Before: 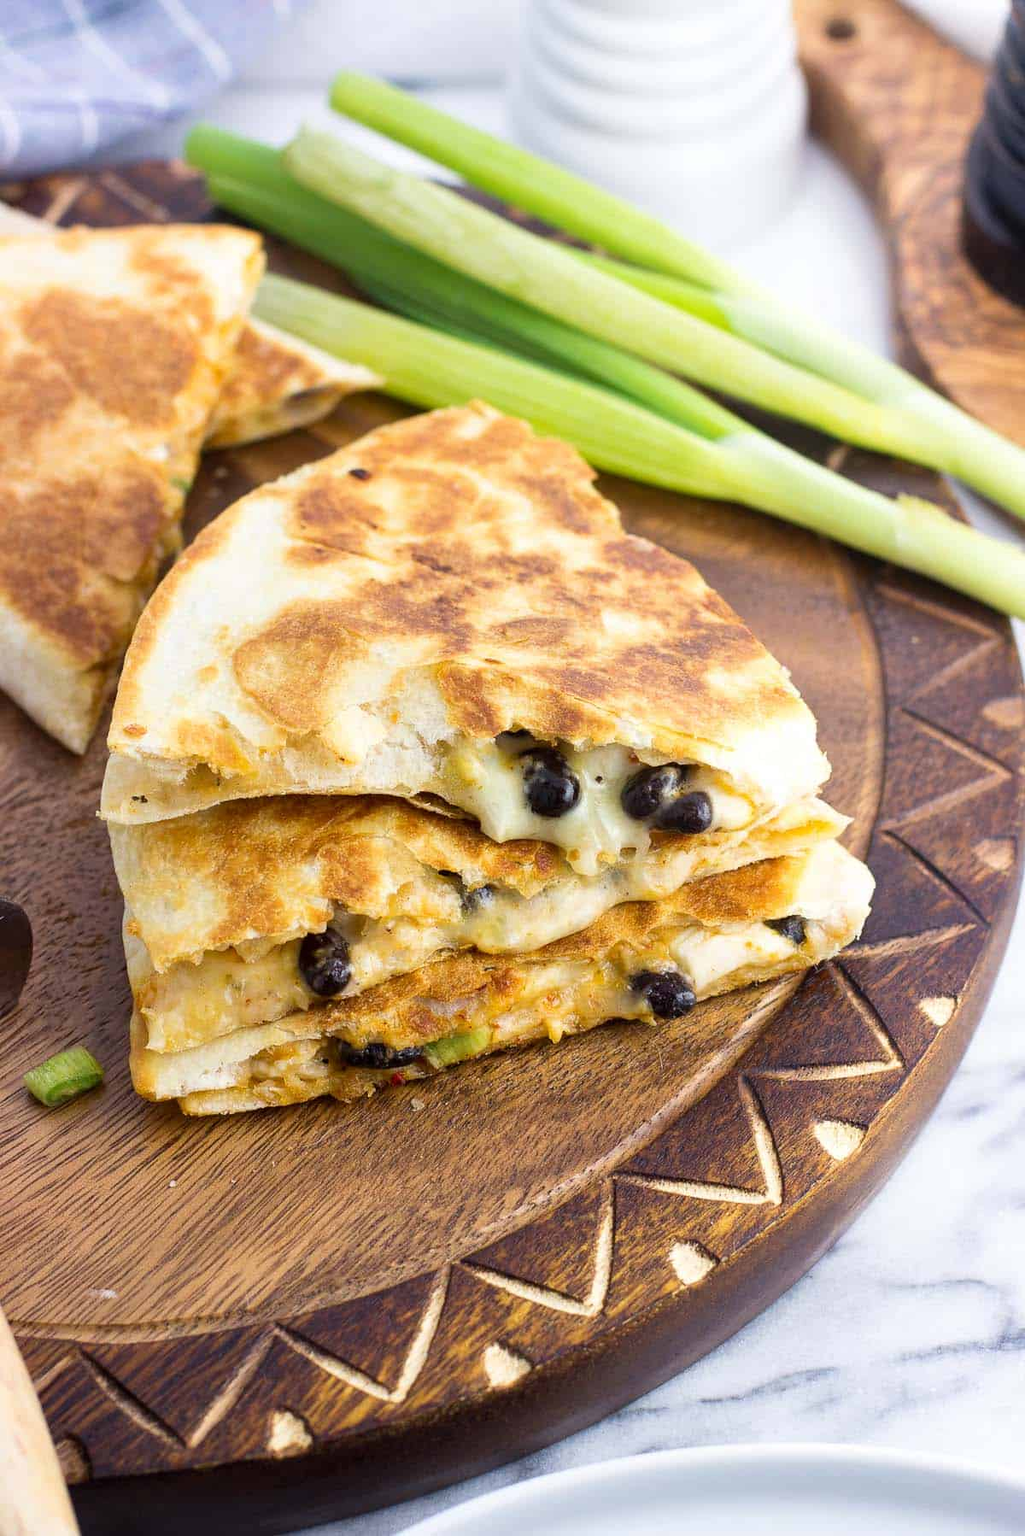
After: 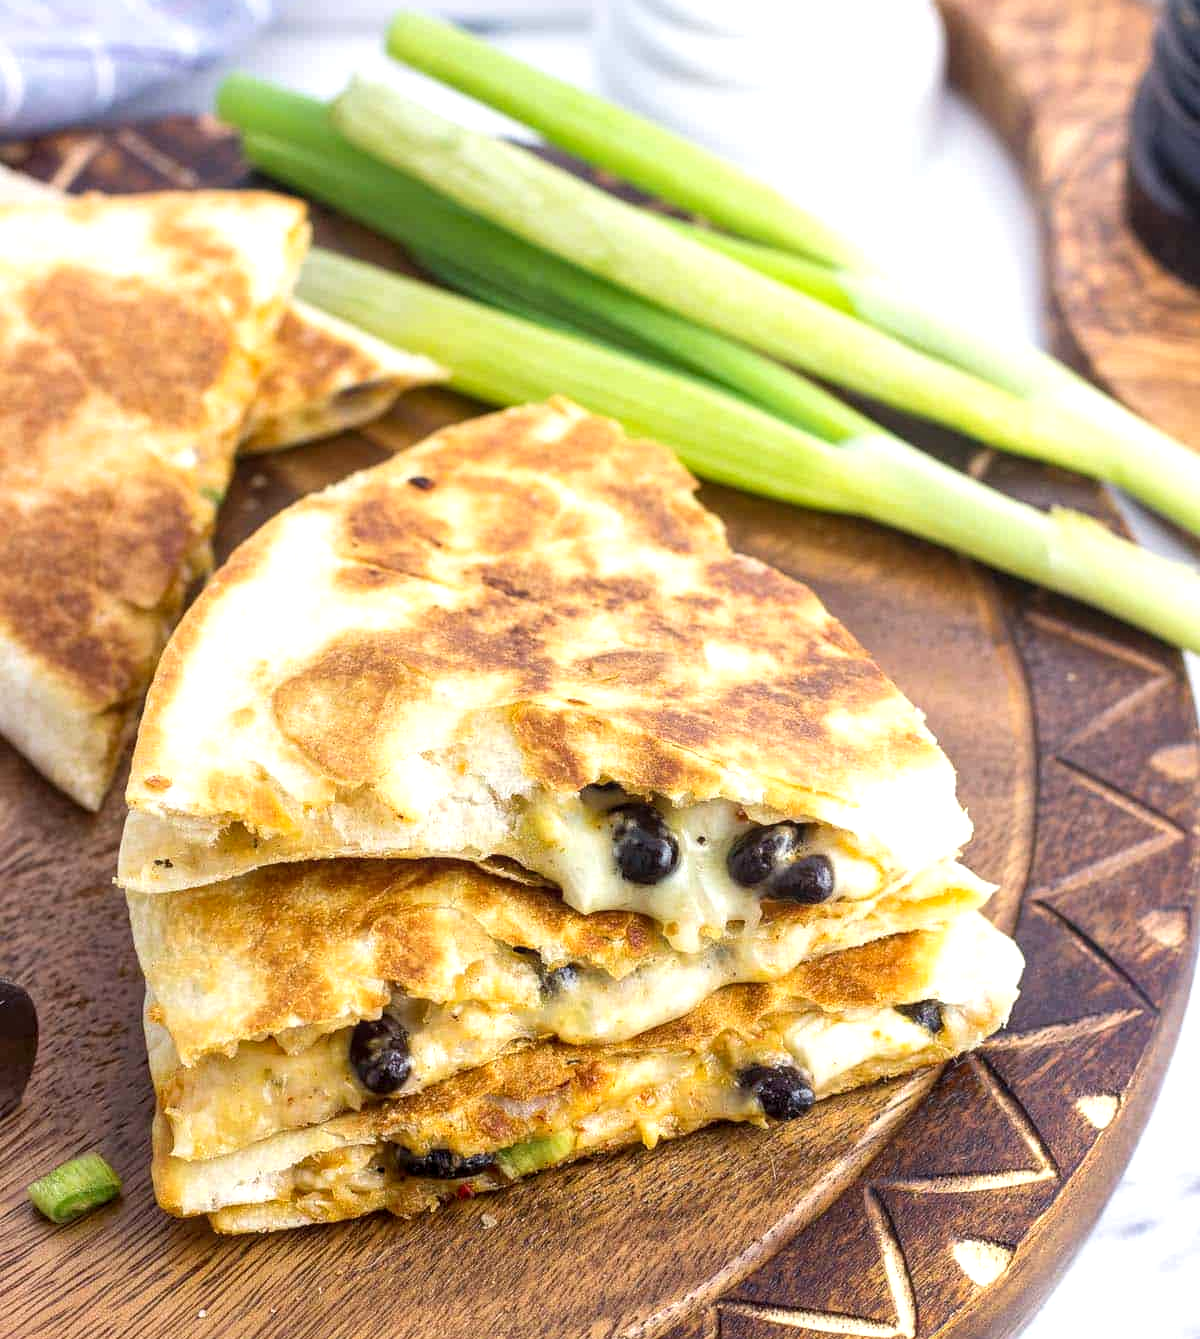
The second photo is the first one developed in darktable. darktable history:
exposure: exposure 0.295 EV, compensate highlight preservation false
crop: top 4.045%, bottom 21.467%
tone equalizer: on, module defaults
local contrast: on, module defaults
